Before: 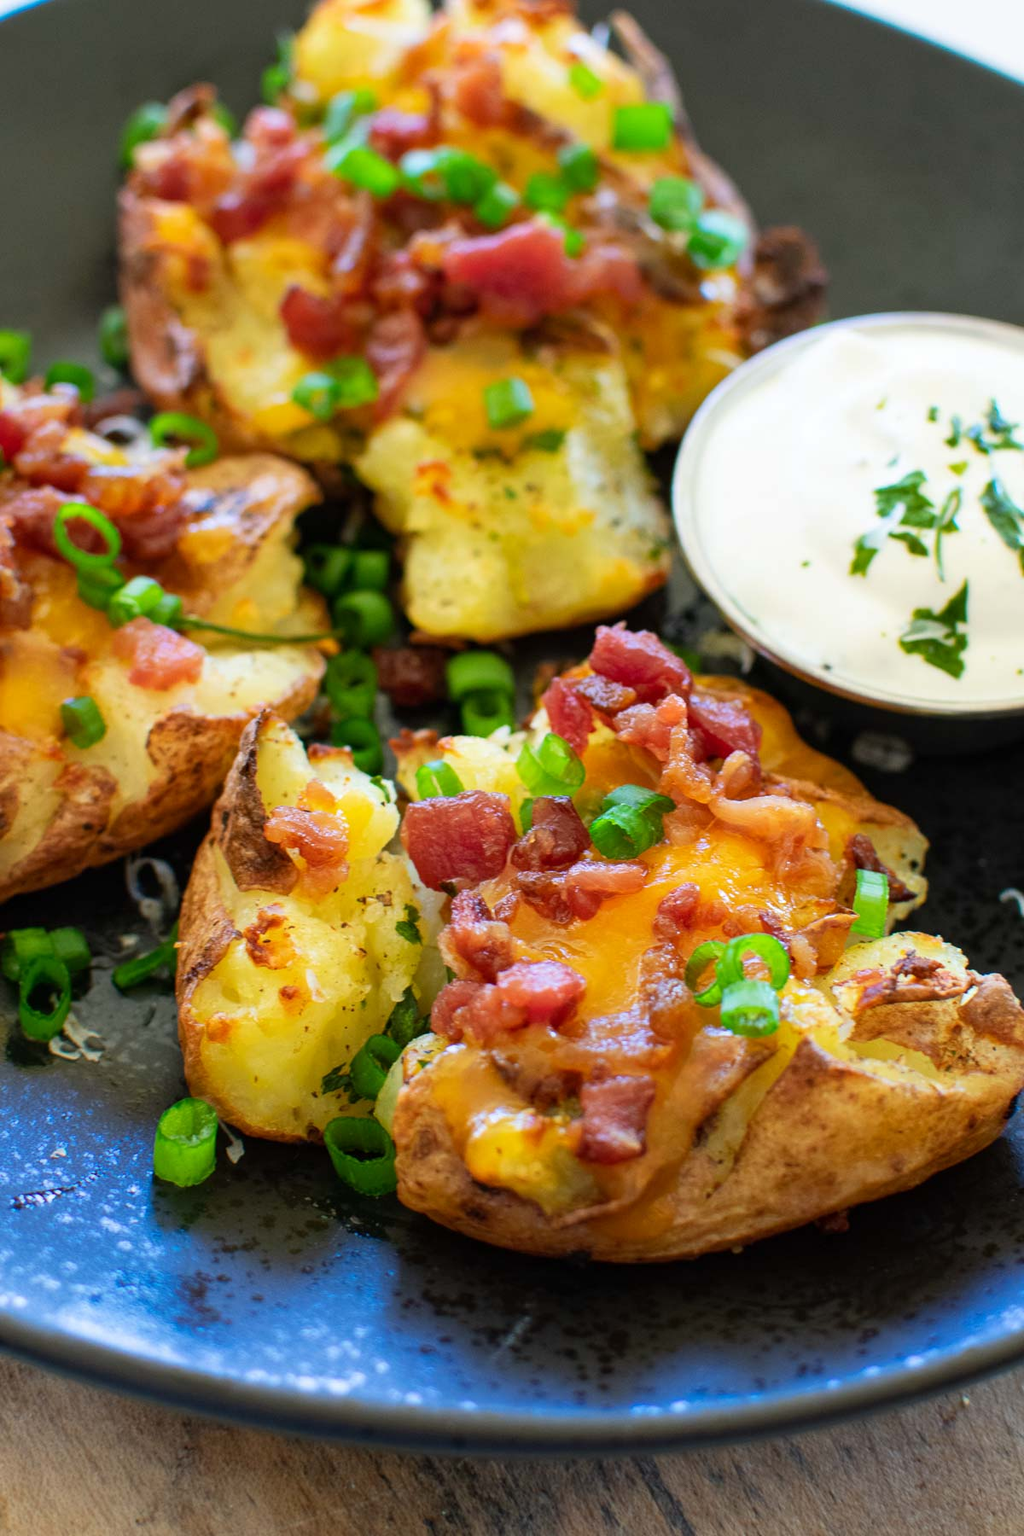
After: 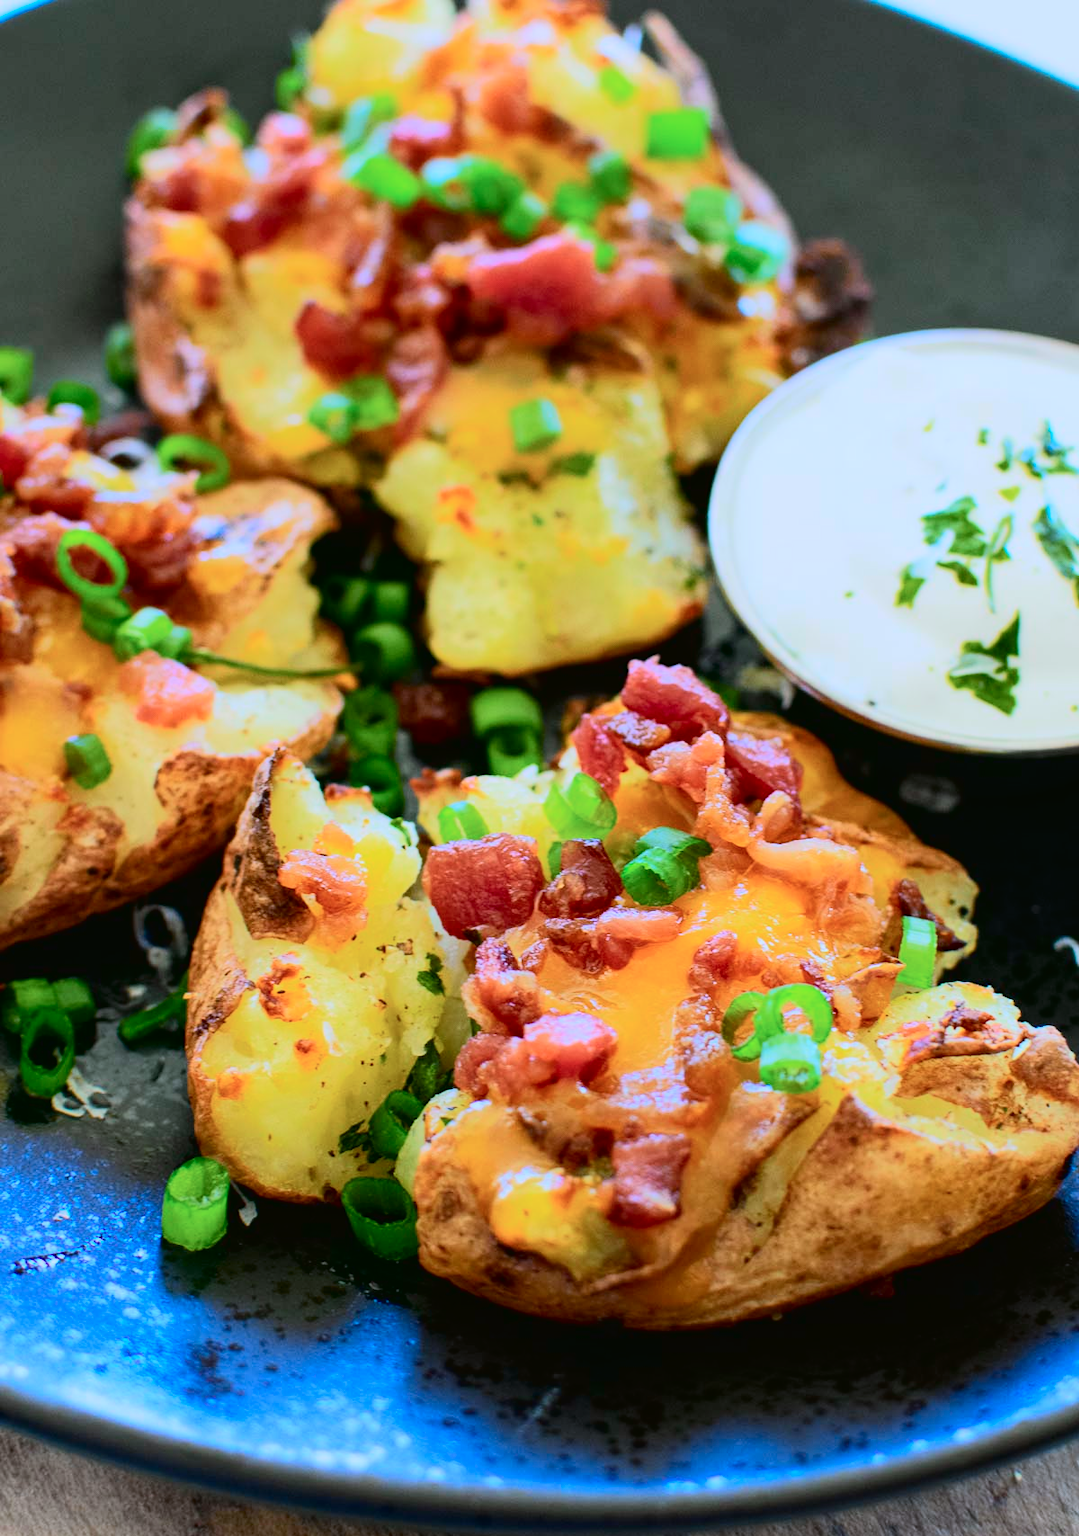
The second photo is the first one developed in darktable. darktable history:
tone curve: curves: ch0 [(0, 0.017) (0.091, 0.04) (0.296, 0.276) (0.439, 0.482) (0.64, 0.729) (0.785, 0.817) (0.995, 0.917)]; ch1 [(0, 0) (0.384, 0.365) (0.463, 0.447) (0.486, 0.474) (0.503, 0.497) (0.526, 0.52) (0.555, 0.564) (0.578, 0.589) (0.638, 0.66) (0.766, 0.773) (1, 1)]; ch2 [(0, 0) (0.374, 0.344) (0.446, 0.443) (0.501, 0.509) (0.528, 0.522) (0.569, 0.593) (0.61, 0.646) (0.666, 0.688) (1, 1)], color space Lab, independent channels, preserve colors none
crop and rotate: top 0%, bottom 5.097%
color calibration: illuminant as shot in camera, x 0.37, y 0.382, temperature 4313.32 K
